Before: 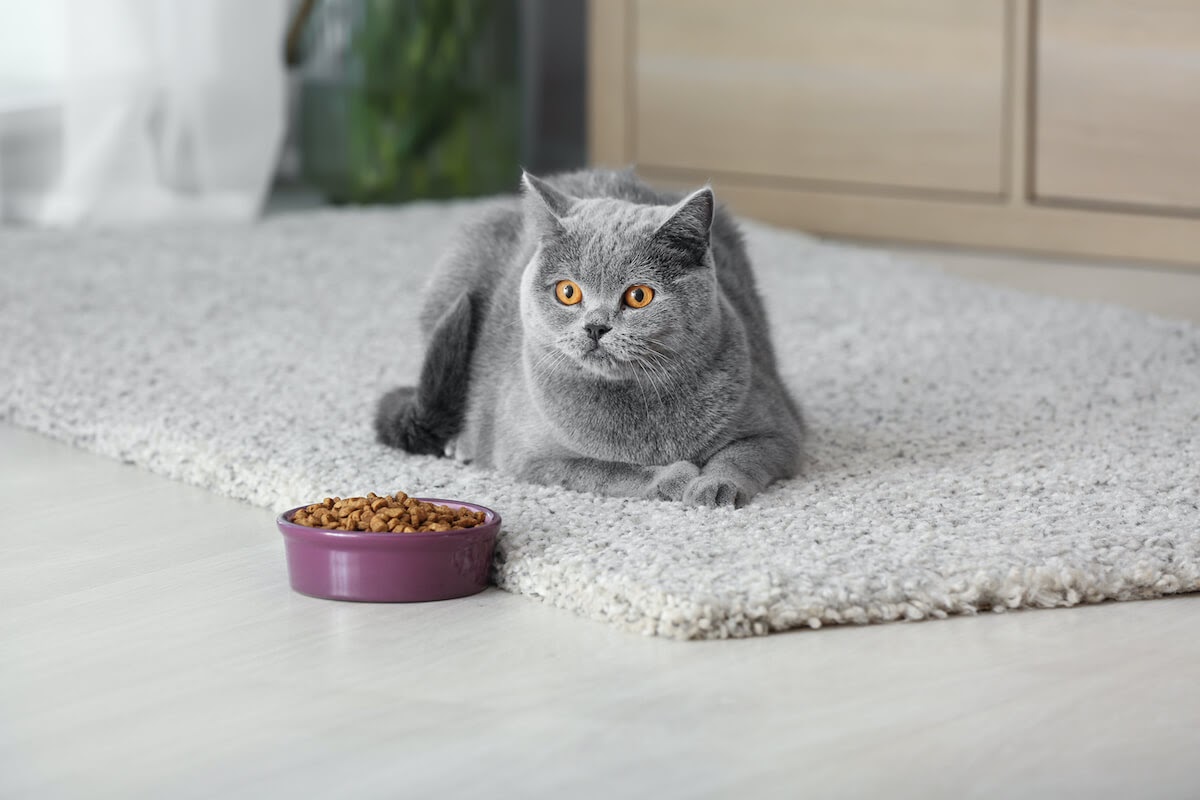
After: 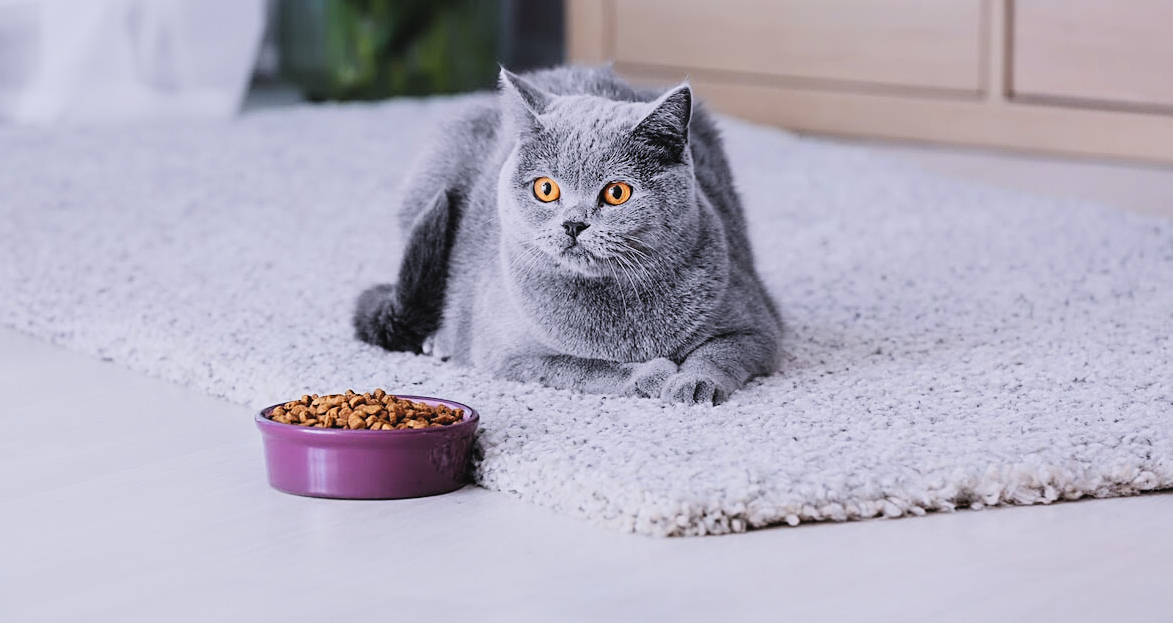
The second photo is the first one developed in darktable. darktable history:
sharpen: on, module defaults
filmic rgb: black relative exposure -7.18 EV, white relative exposure 5.39 EV, threshold 3.05 EV, hardness 3.02, color science v6 (2022), enable highlight reconstruction true
tone curve: curves: ch0 [(0, 0.032) (0.181, 0.156) (0.751, 0.829) (1, 1)], preserve colors none
crop and rotate: left 1.896%, top 12.961%, right 0.288%, bottom 9.139%
color calibration: output R [1.063, -0.012, -0.003, 0], output G [0, 1.022, 0.021, 0], output B [-0.079, 0.047, 1, 0], illuminant custom, x 0.367, y 0.392, temperature 4437.04 K
